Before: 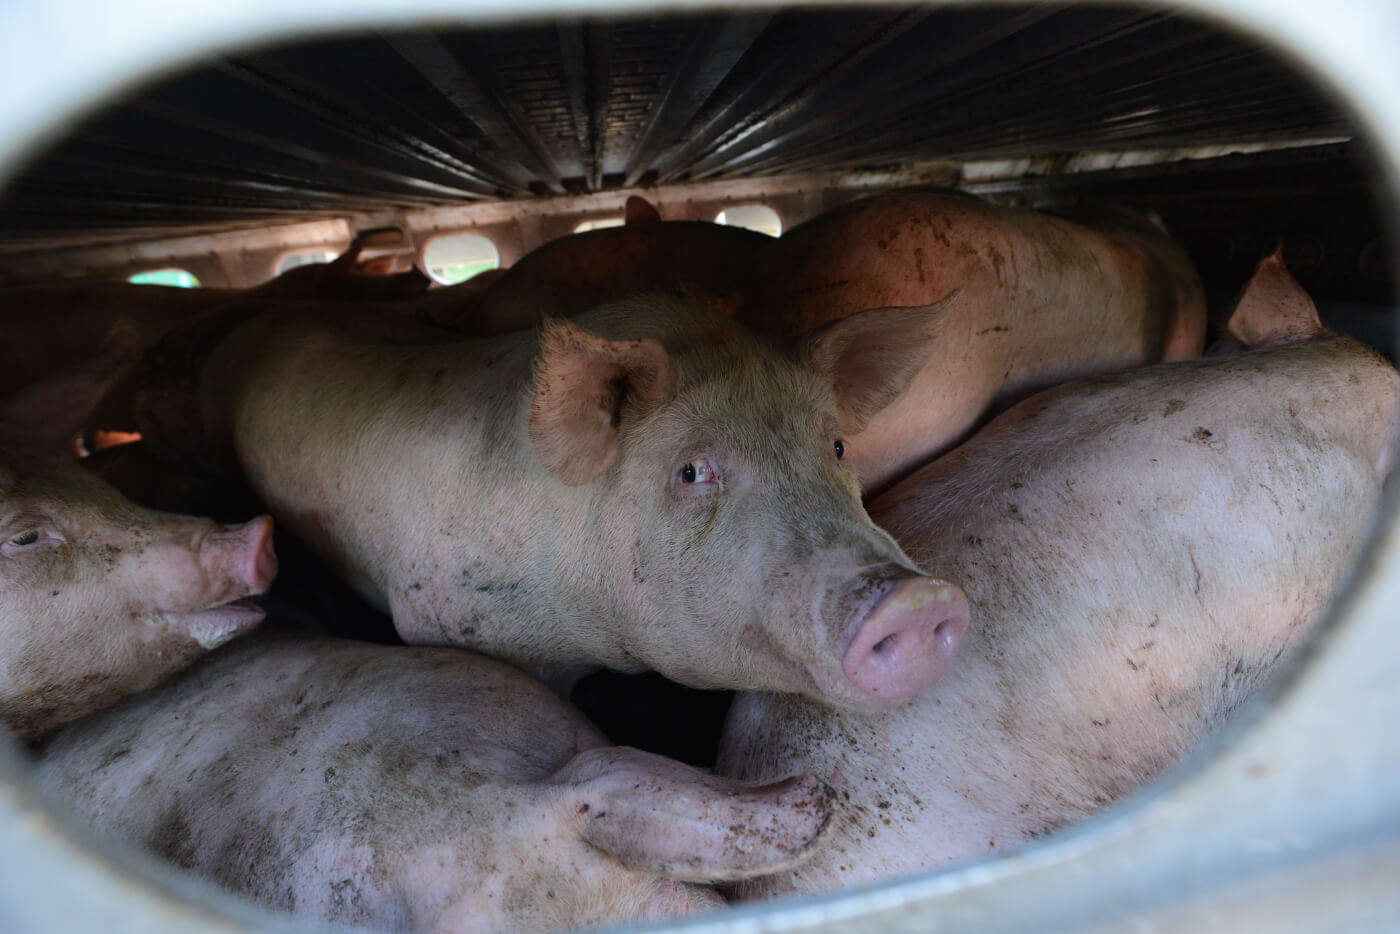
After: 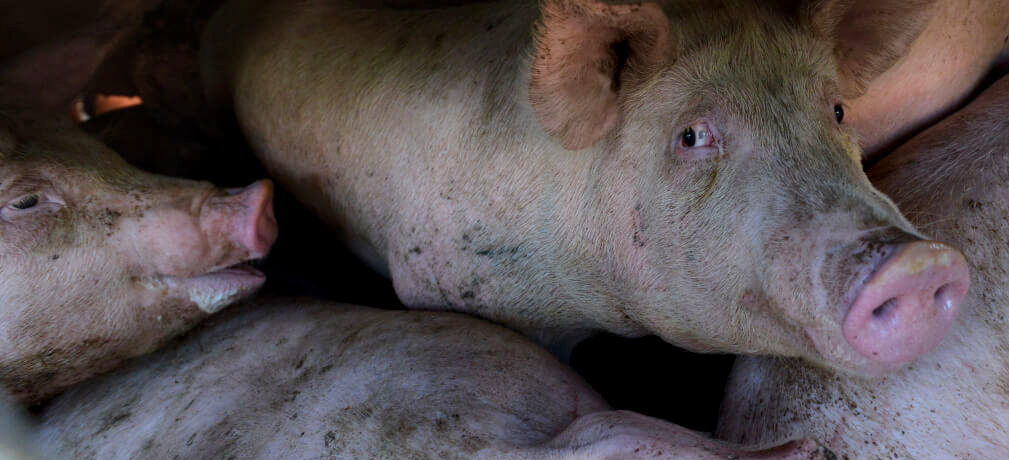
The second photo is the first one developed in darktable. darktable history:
crop: top 36.003%, right 27.914%, bottom 14.663%
local contrast: on, module defaults
velvia: on, module defaults
